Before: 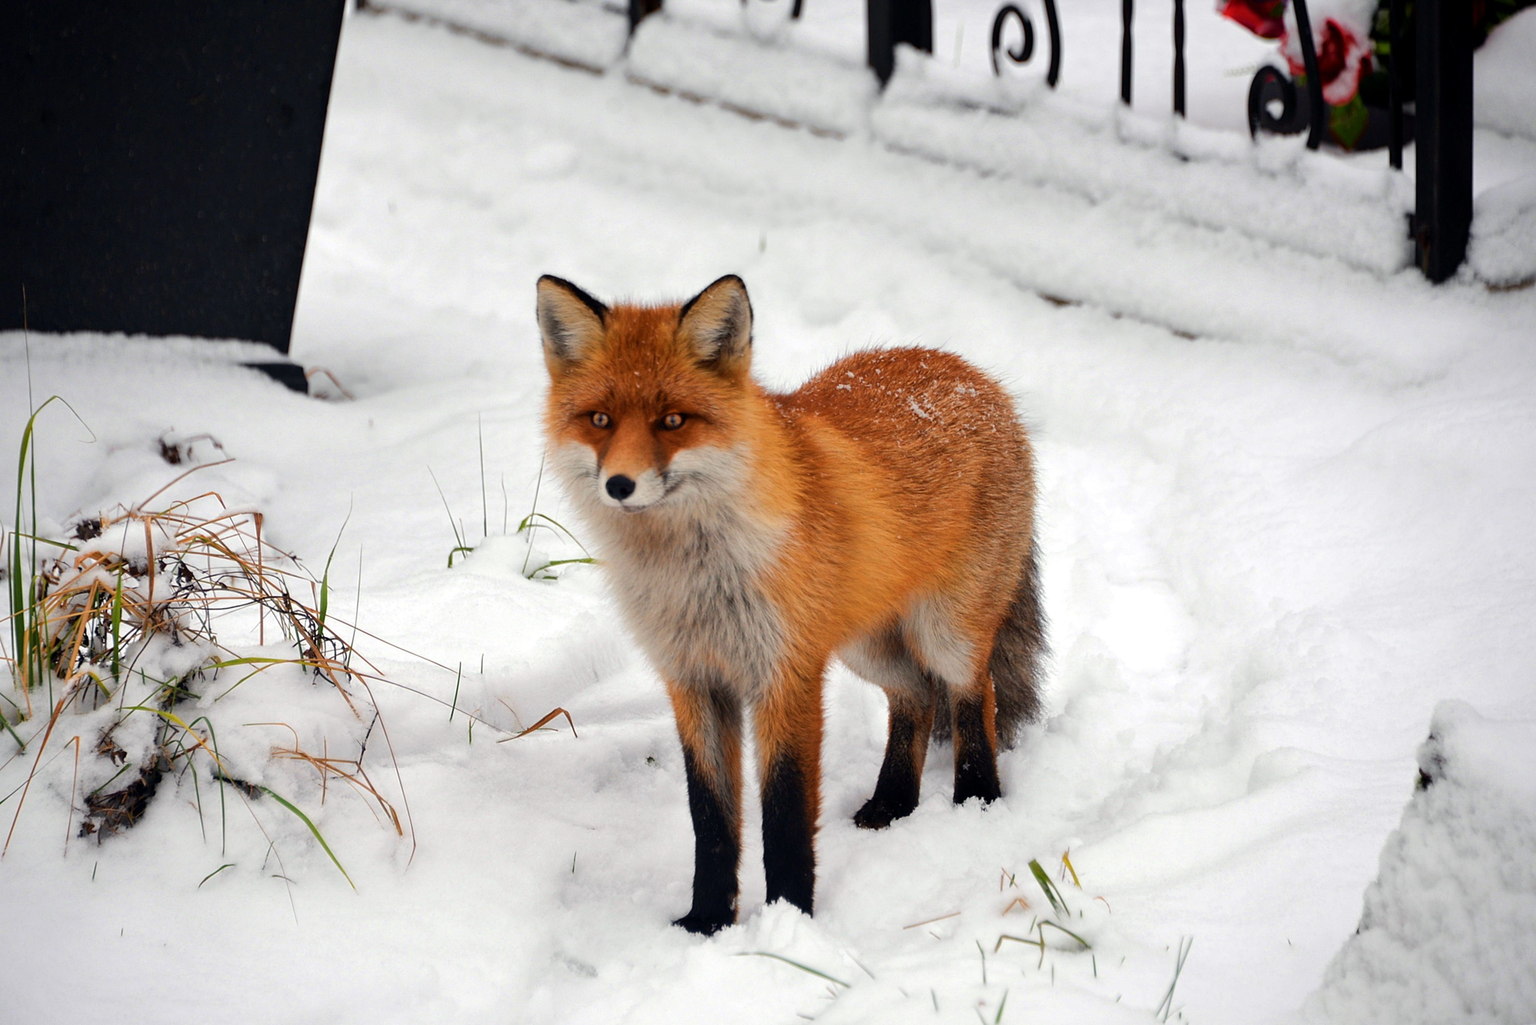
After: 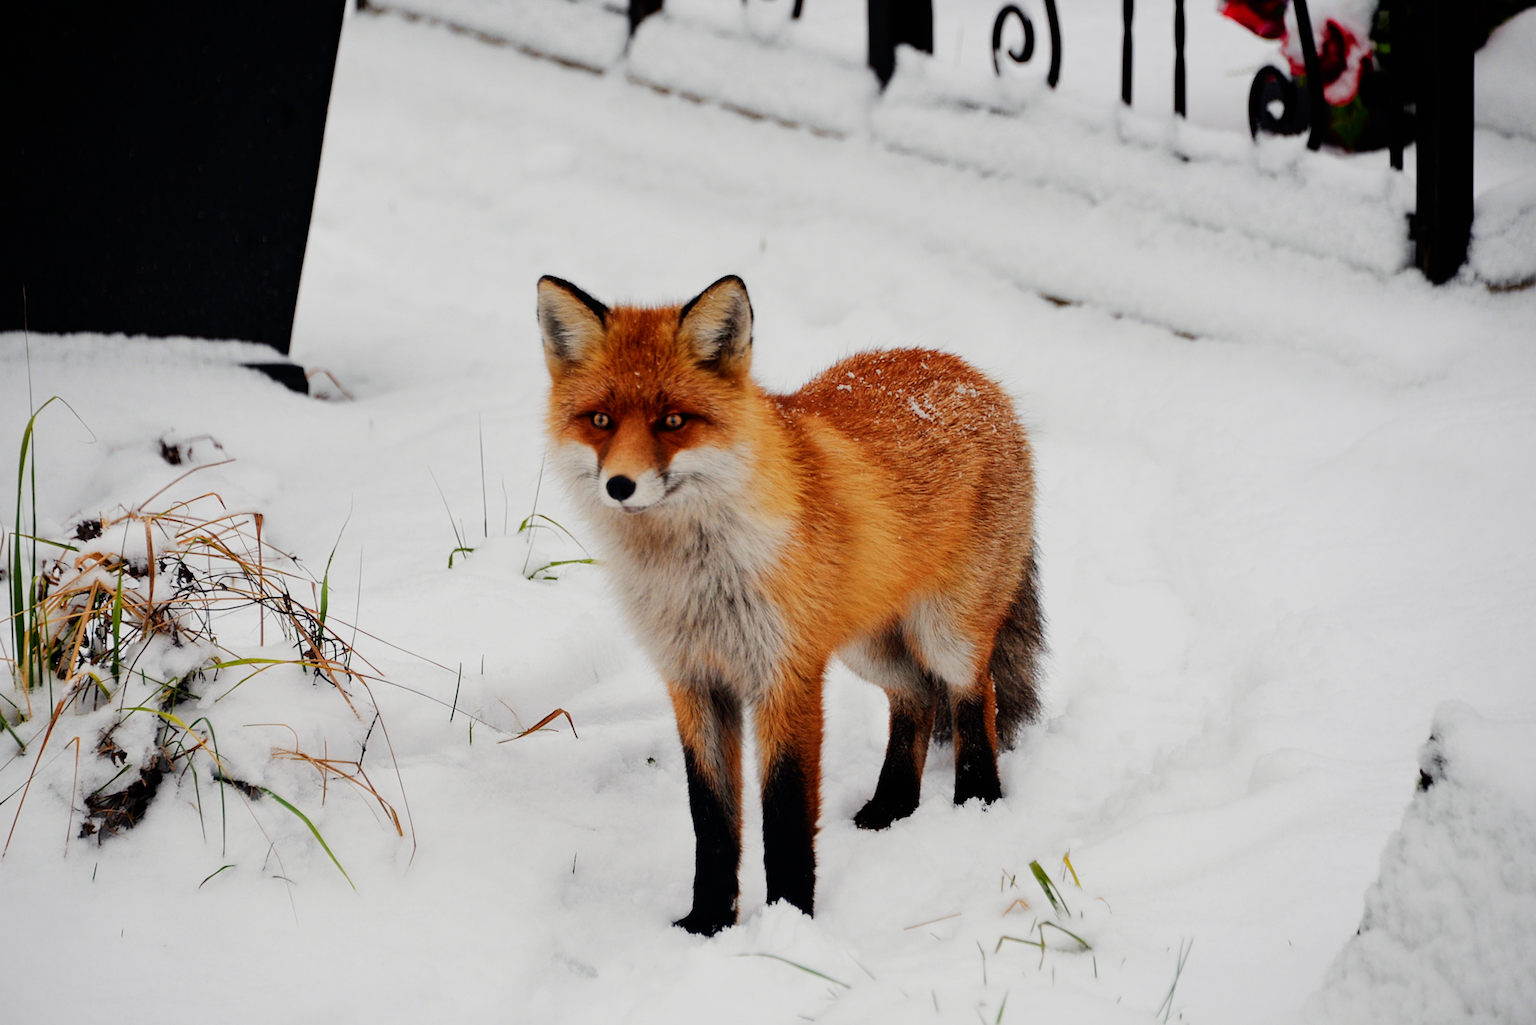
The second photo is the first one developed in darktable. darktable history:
sigmoid: skew -0.2, preserve hue 0%, red attenuation 0.1, red rotation 0.035, green attenuation 0.1, green rotation -0.017, blue attenuation 0.15, blue rotation -0.052, base primaries Rec2020
rotate and perspective: crop left 0, crop top 0
